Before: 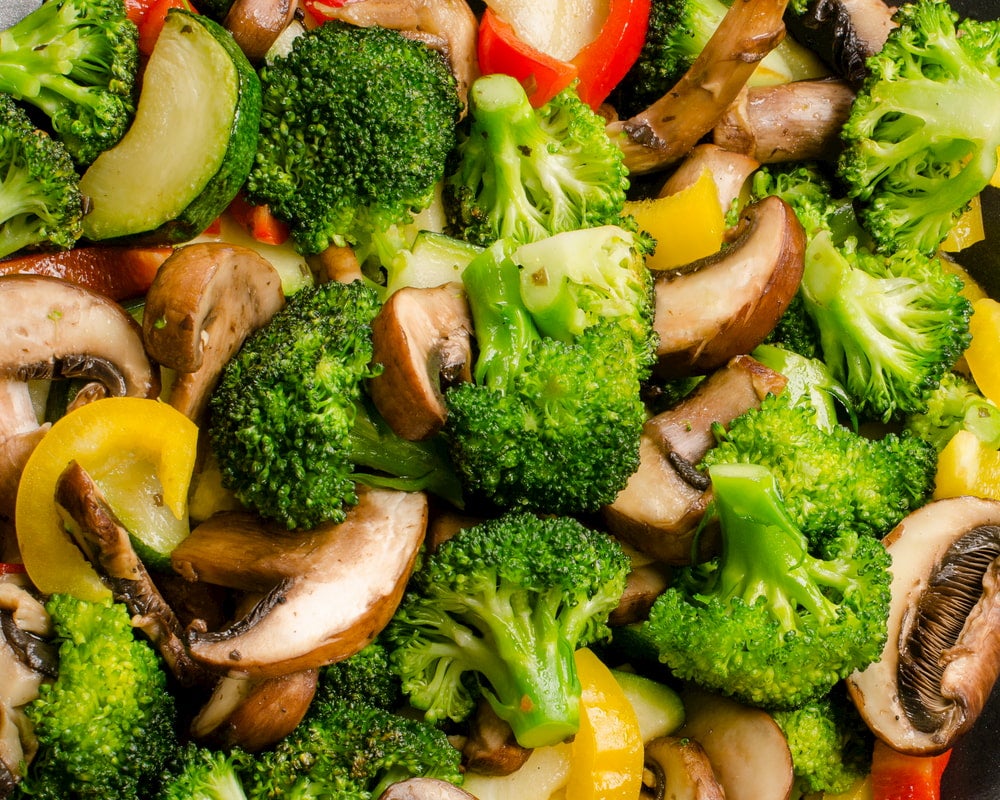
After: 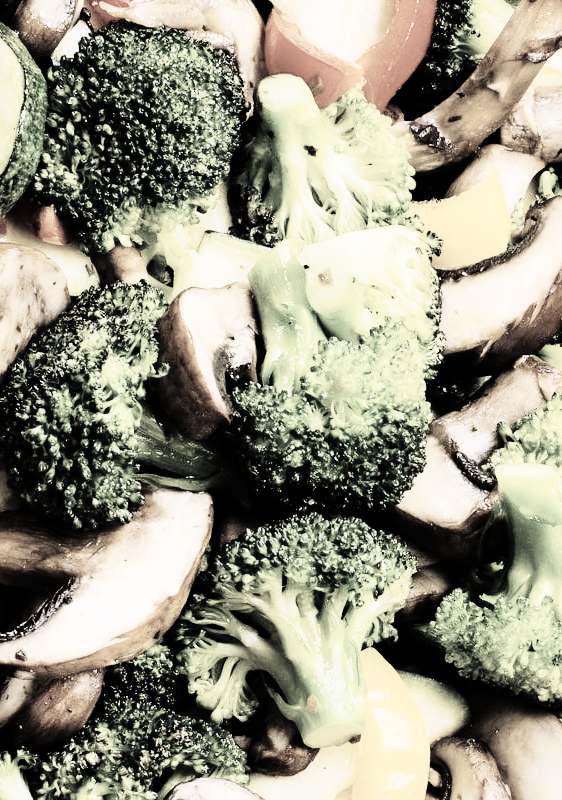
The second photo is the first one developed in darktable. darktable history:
base curve: curves: ch0 [(0, 0) (0.032, 0.025) (0.121, 0.166) (0.206, 0.329) (0.605, 0.79) (1, 1)], preserve colors none
crop: left 21.496%, right 22.254%
exposure: exposure -0.36 EV, compensate highlight preservation false
rgb curve: curves: ch0 [(0, 0) (0.21, 0.15) (0.24, 0.21) (0.5, 0.75) (0.75, 0.96) (0.89, 0.99) (1, 1)]; ch1 [(0, 0.02) (0.21, 0.13) (0.25, 0.2) (0.5, 0.67) (0.75, 0.9) (0.89, 0.97) (1, 1)]; ch2 [(0, 0.02) (0.21, 0.13) (0.25, 0.2) (0.5, 0.67) (0.75, 0.9) (0.89, 0.97) (1, 1)], compensate middle gray true
color correction: saturation 0.2
